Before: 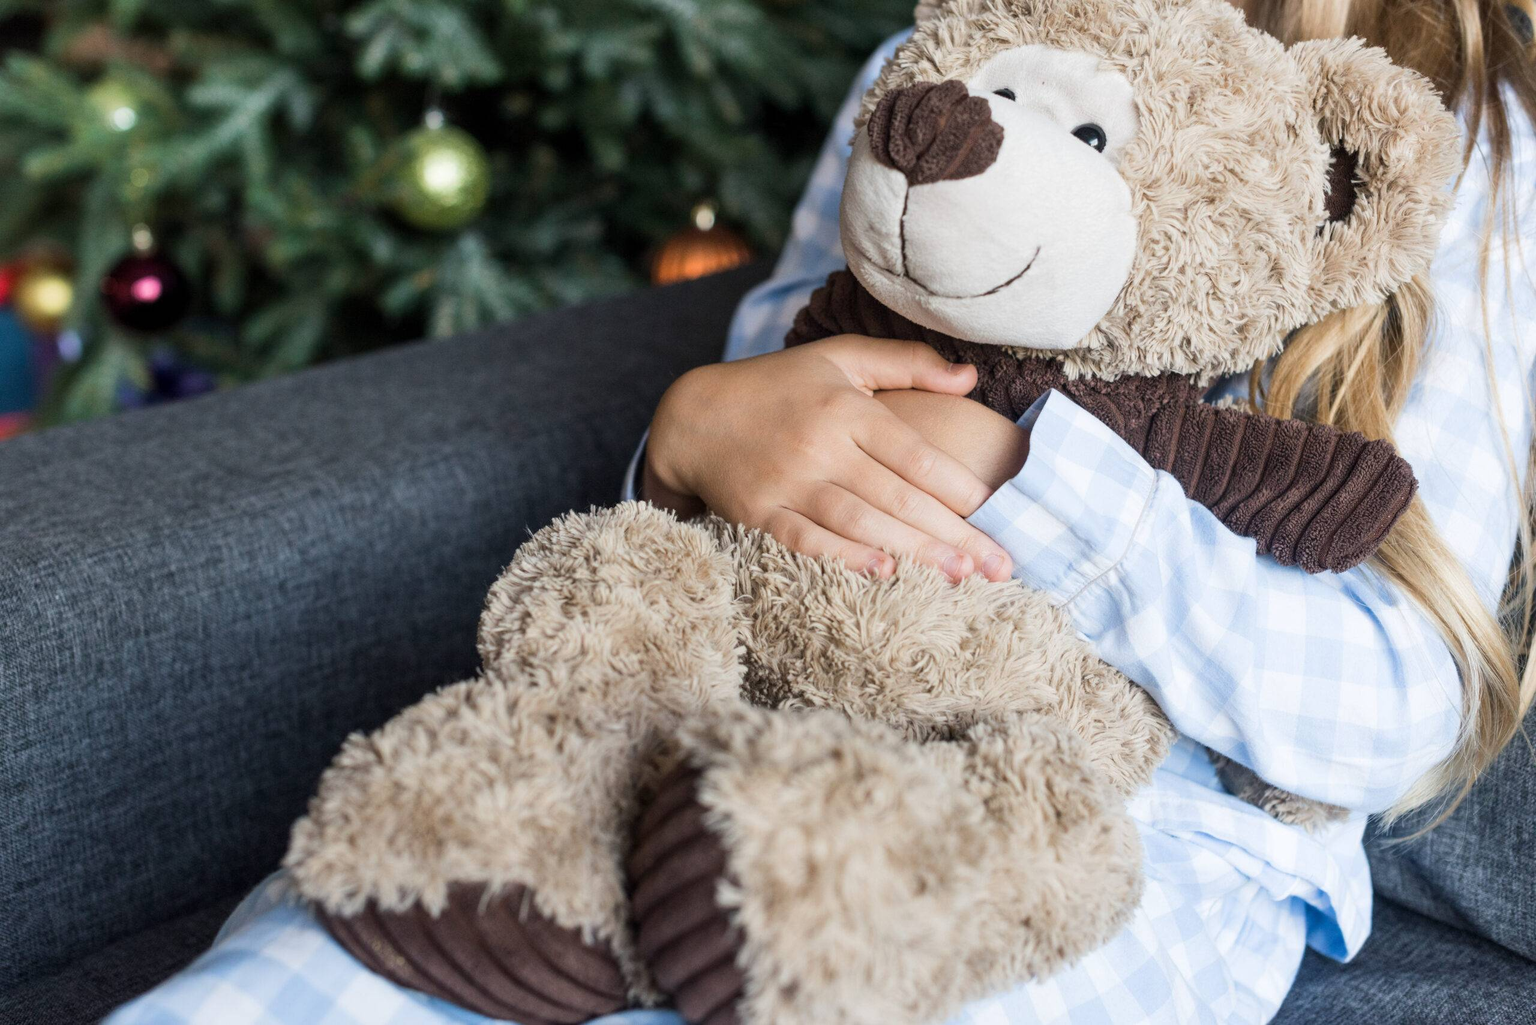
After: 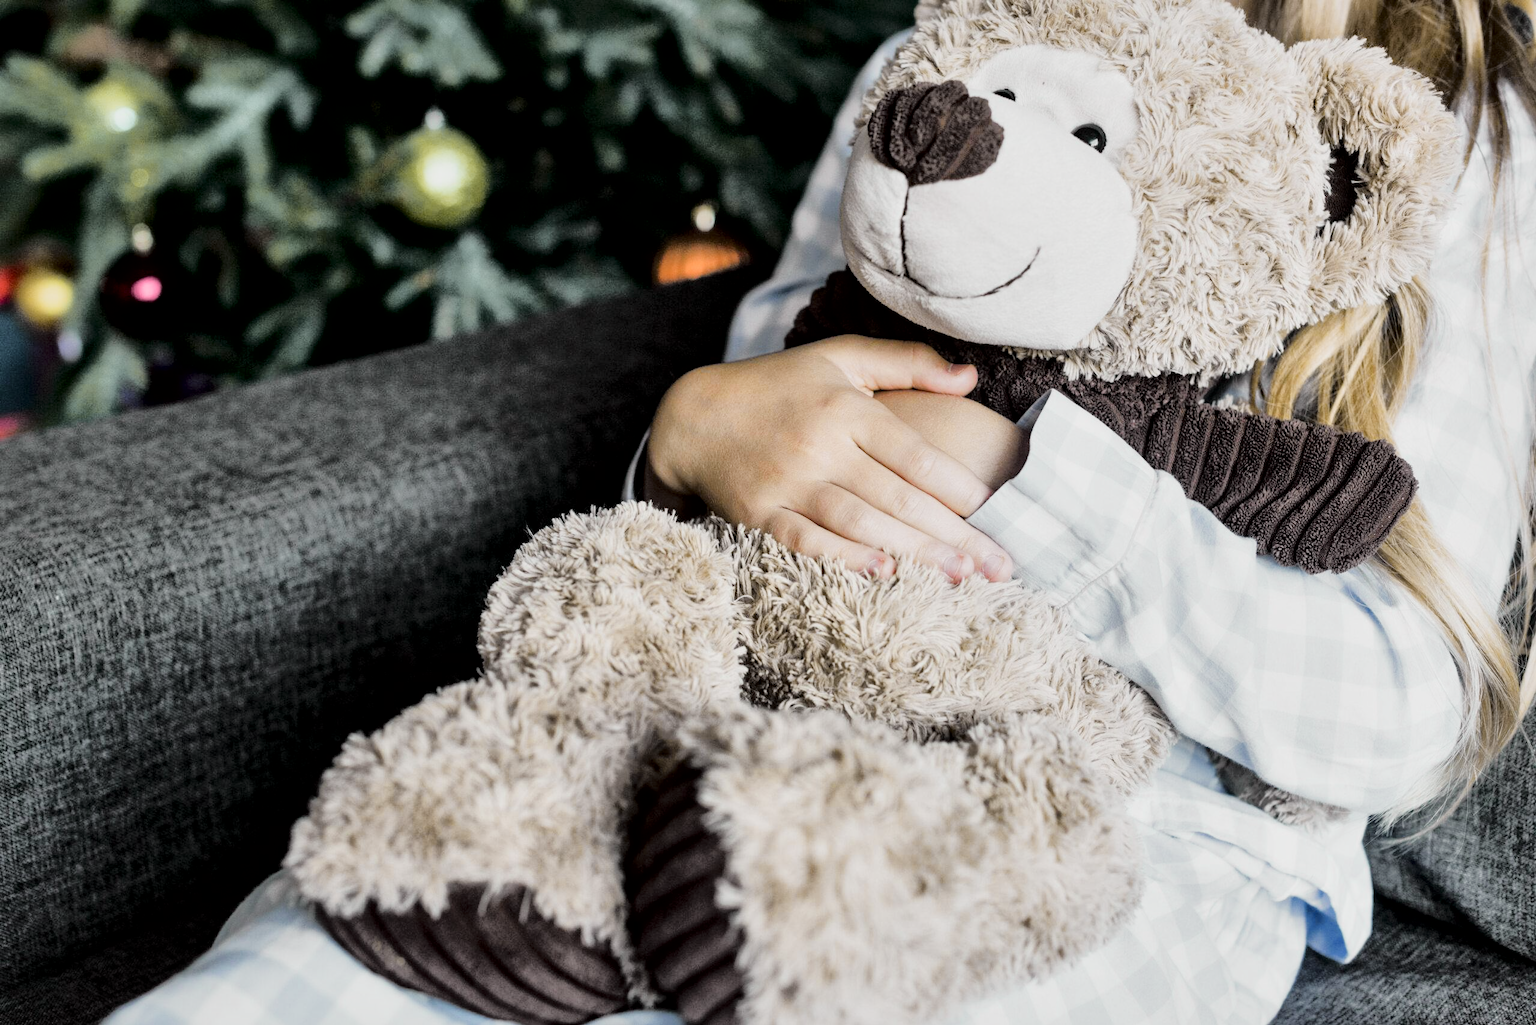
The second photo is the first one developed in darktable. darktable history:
tone curve: curves: ch0 [(0, 0) (0.168, 0.142) (0.359, 0.44) (0.469, 0.544) (0.634, 0.722) (0.858, 0.903) (1, 0.968)]; ch1 [(0, 0) (0.437, 0.453) (0.472, 0.47) (0.502, 0.502) (0.54, 0.534) (0.57, 0.592) (0.618, 0.66) (0.699, 0.749) (0.859, 0.919) (1, 1)]; ch2 [(0, 0) (0.33, 0.301) (0.421, 0.443) (0.476, 0.498) (0.505, 0.503) (0.547, 0.557) (0.586, 0.634) (0.608, 0.676) (1, 1)], color space Lab, independent channels, preserve colors none
filmic rgb: black relative exposure -7.65 EV, white relative exposure 4.56 EV, hardness 3.61
contrast brightness saturation: contrast 0.063, brightness -0.007, saturation -0.219
local contrast: mode bilateral grid, contrast 100, coarseness 99, detail 165%, midtone range 0.2
